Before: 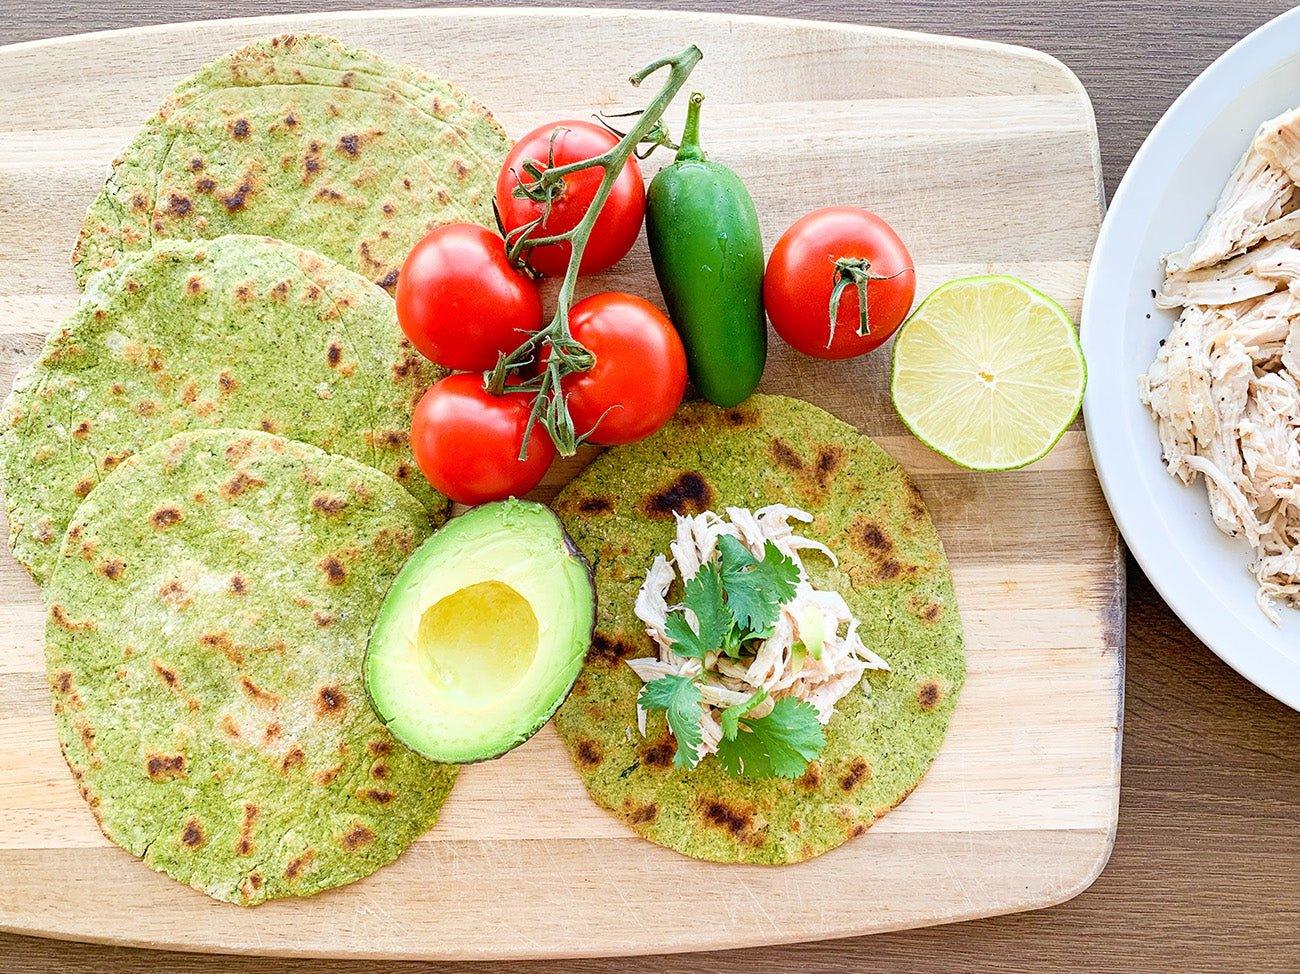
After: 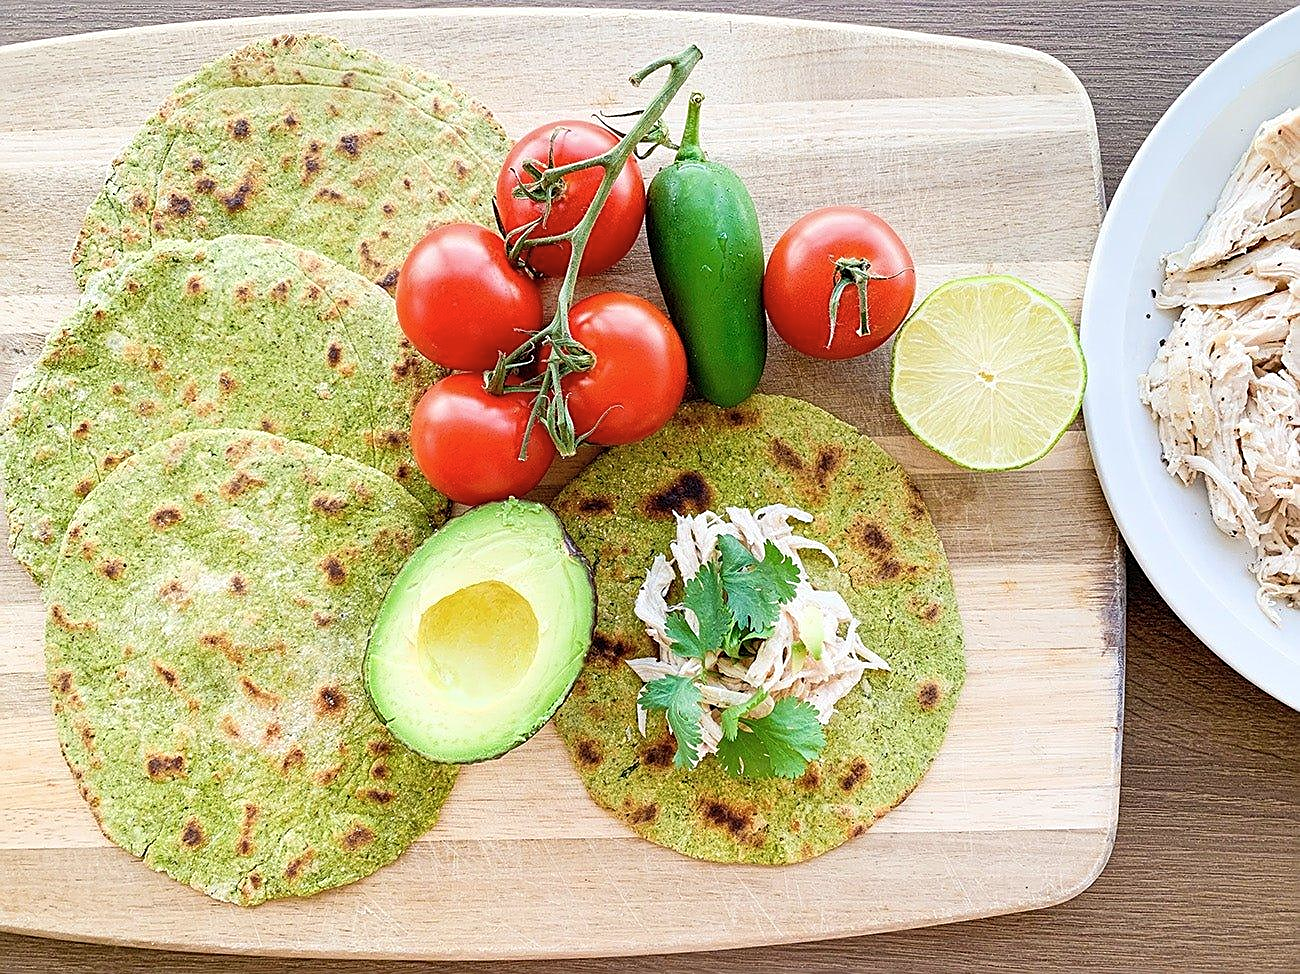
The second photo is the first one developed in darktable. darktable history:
tone equalizer: on, module defaults
color zones: curves: ch1 [(0, 0.469) (0.001, 0.469) (0.12, 0.446) (0.248, 0.469) (0.5, 0.5) (0.748, 0.5) (0.999, 0.469) (1, 0.469)]
sharpen: on, module defaults
